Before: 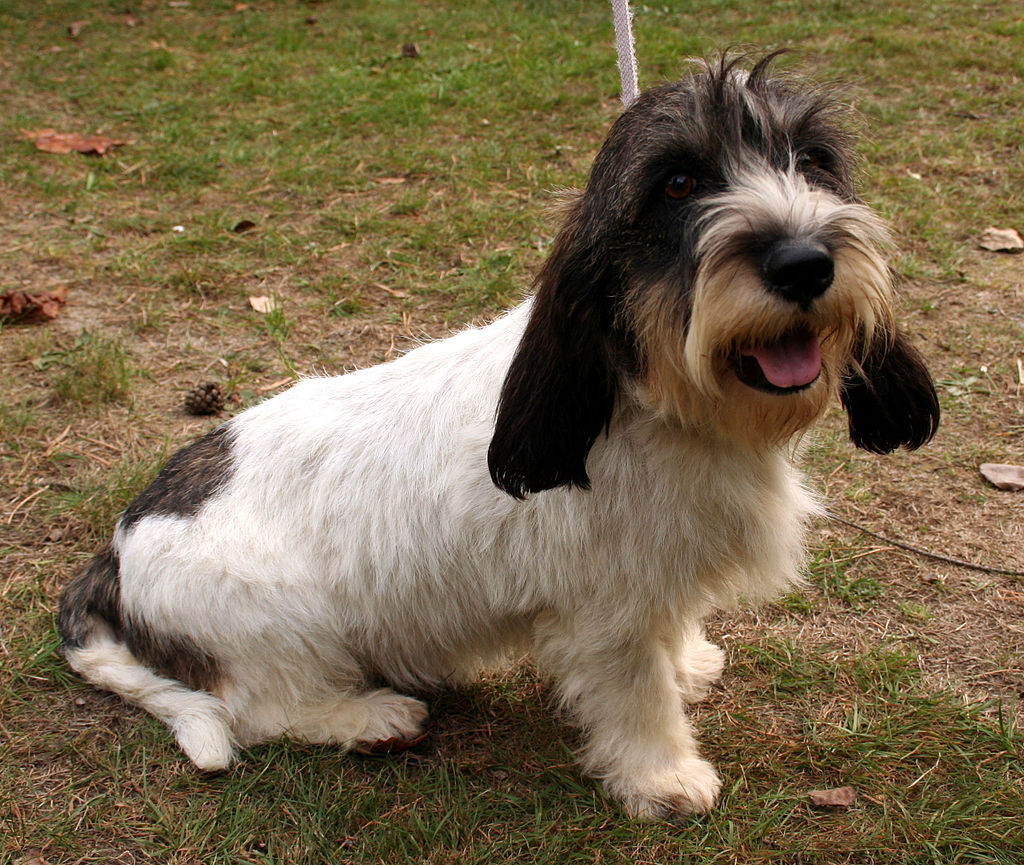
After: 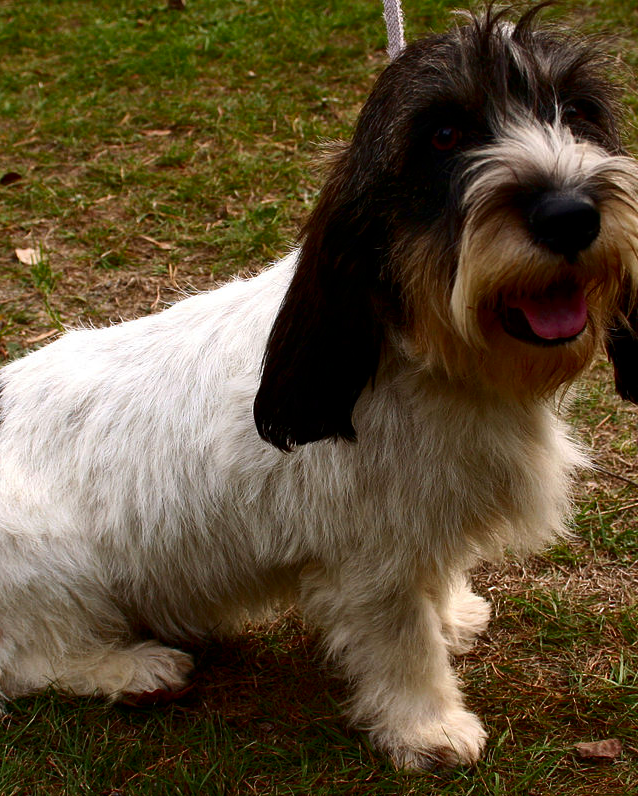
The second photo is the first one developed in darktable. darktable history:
contrast brightness saturation: contrast 0.13, brightness -0.24, saturation 0.14
crop and rotate: left 22.918%, top 5.629%, right 14.711%, bottom 2.247%
